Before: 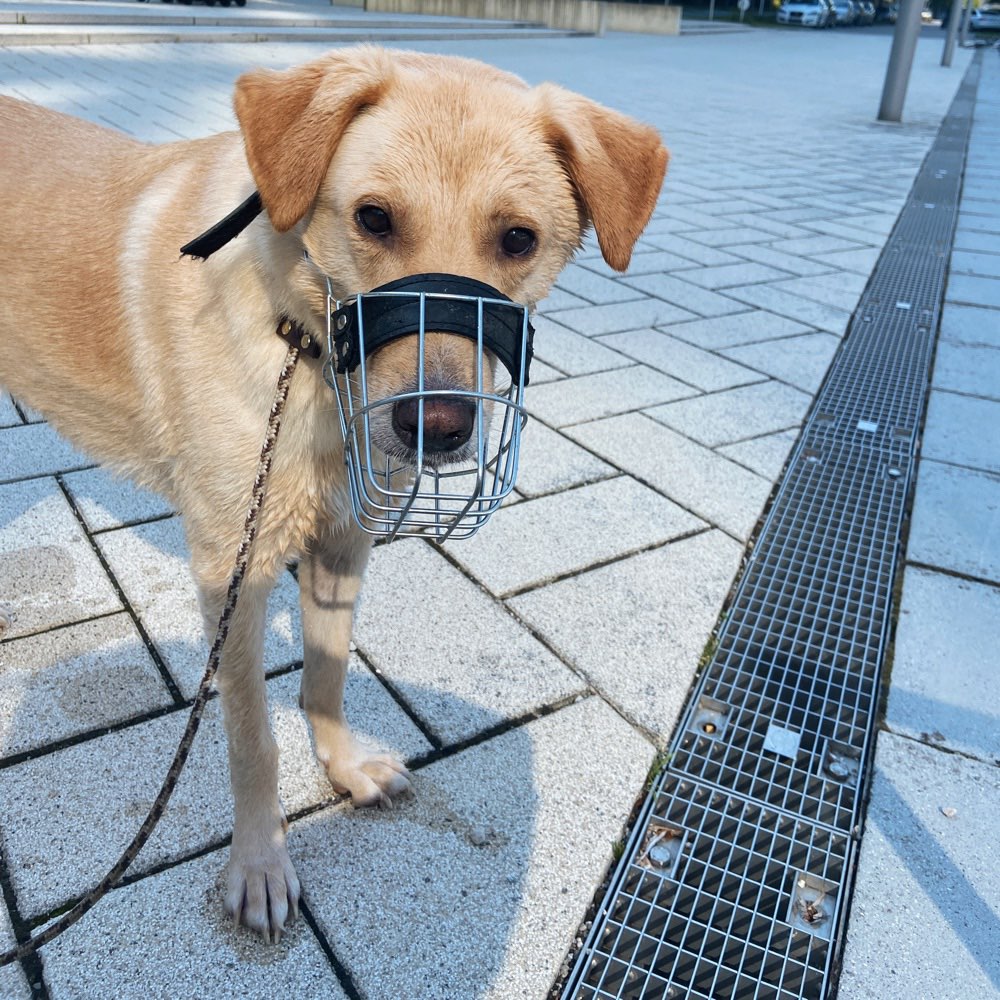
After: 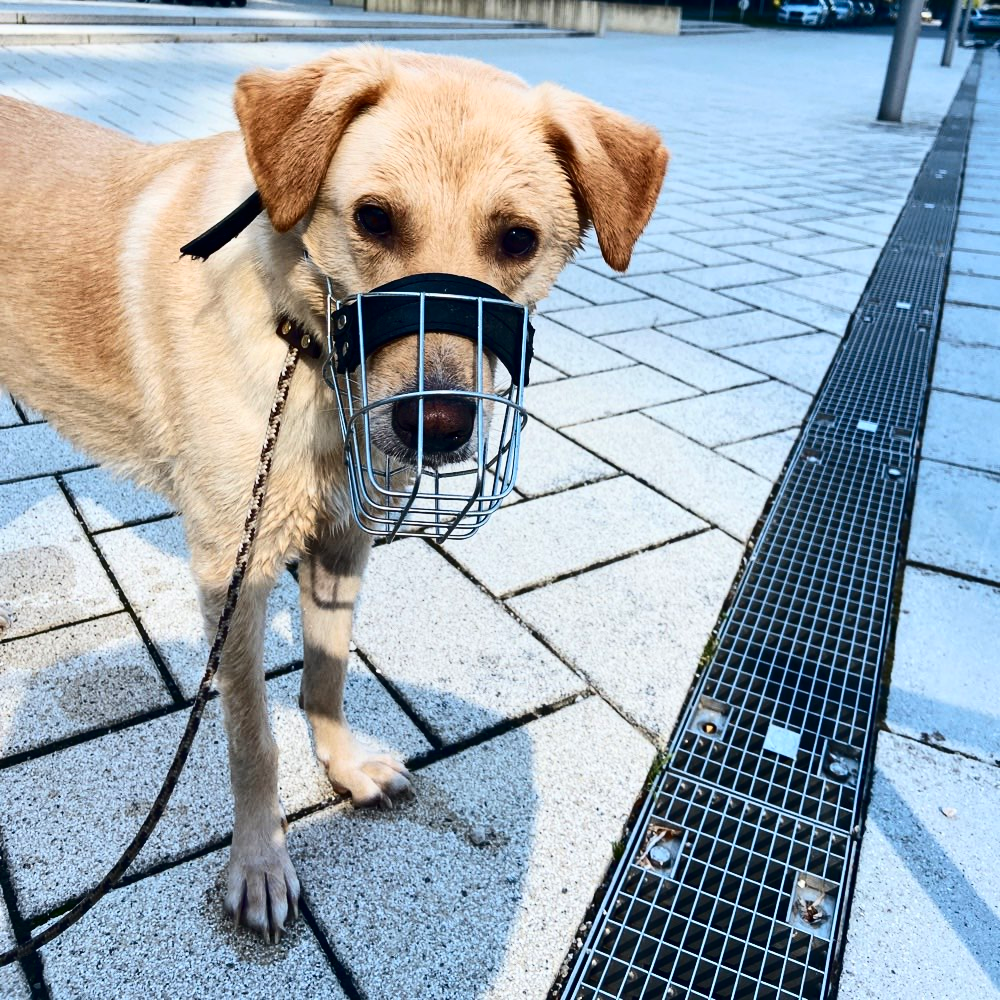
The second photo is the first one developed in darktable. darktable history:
contrast brightness saturation: contrast 0.336, brightness -0.076, saturation 0.172
